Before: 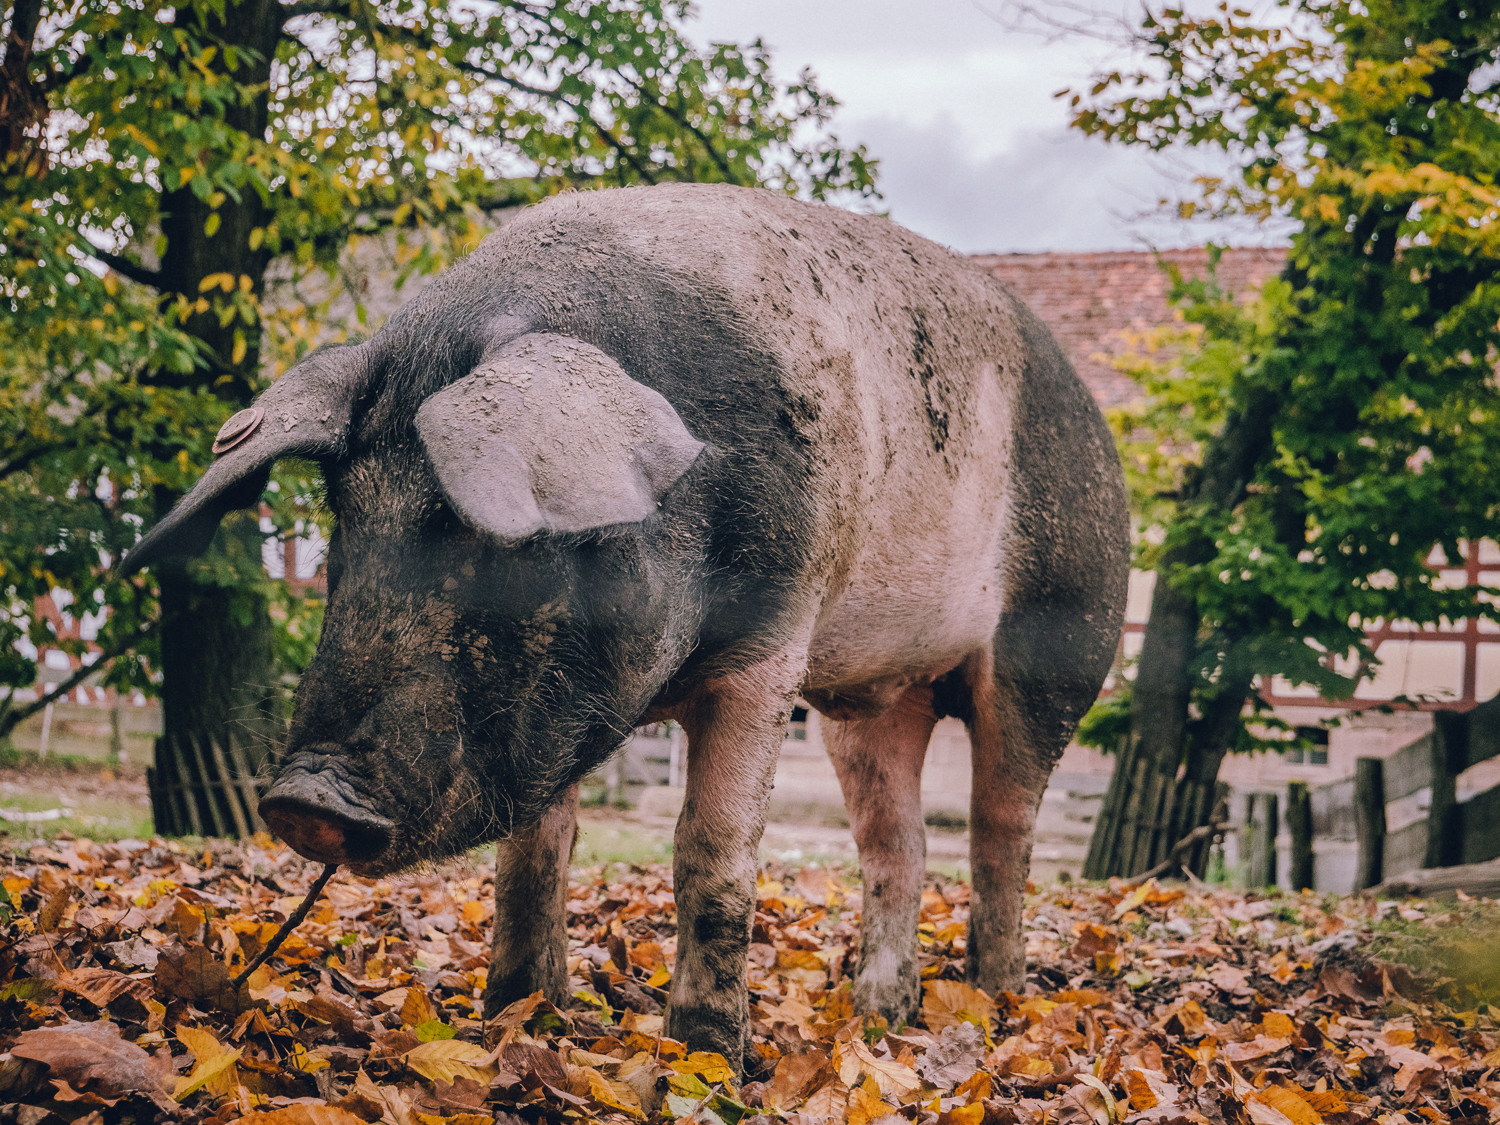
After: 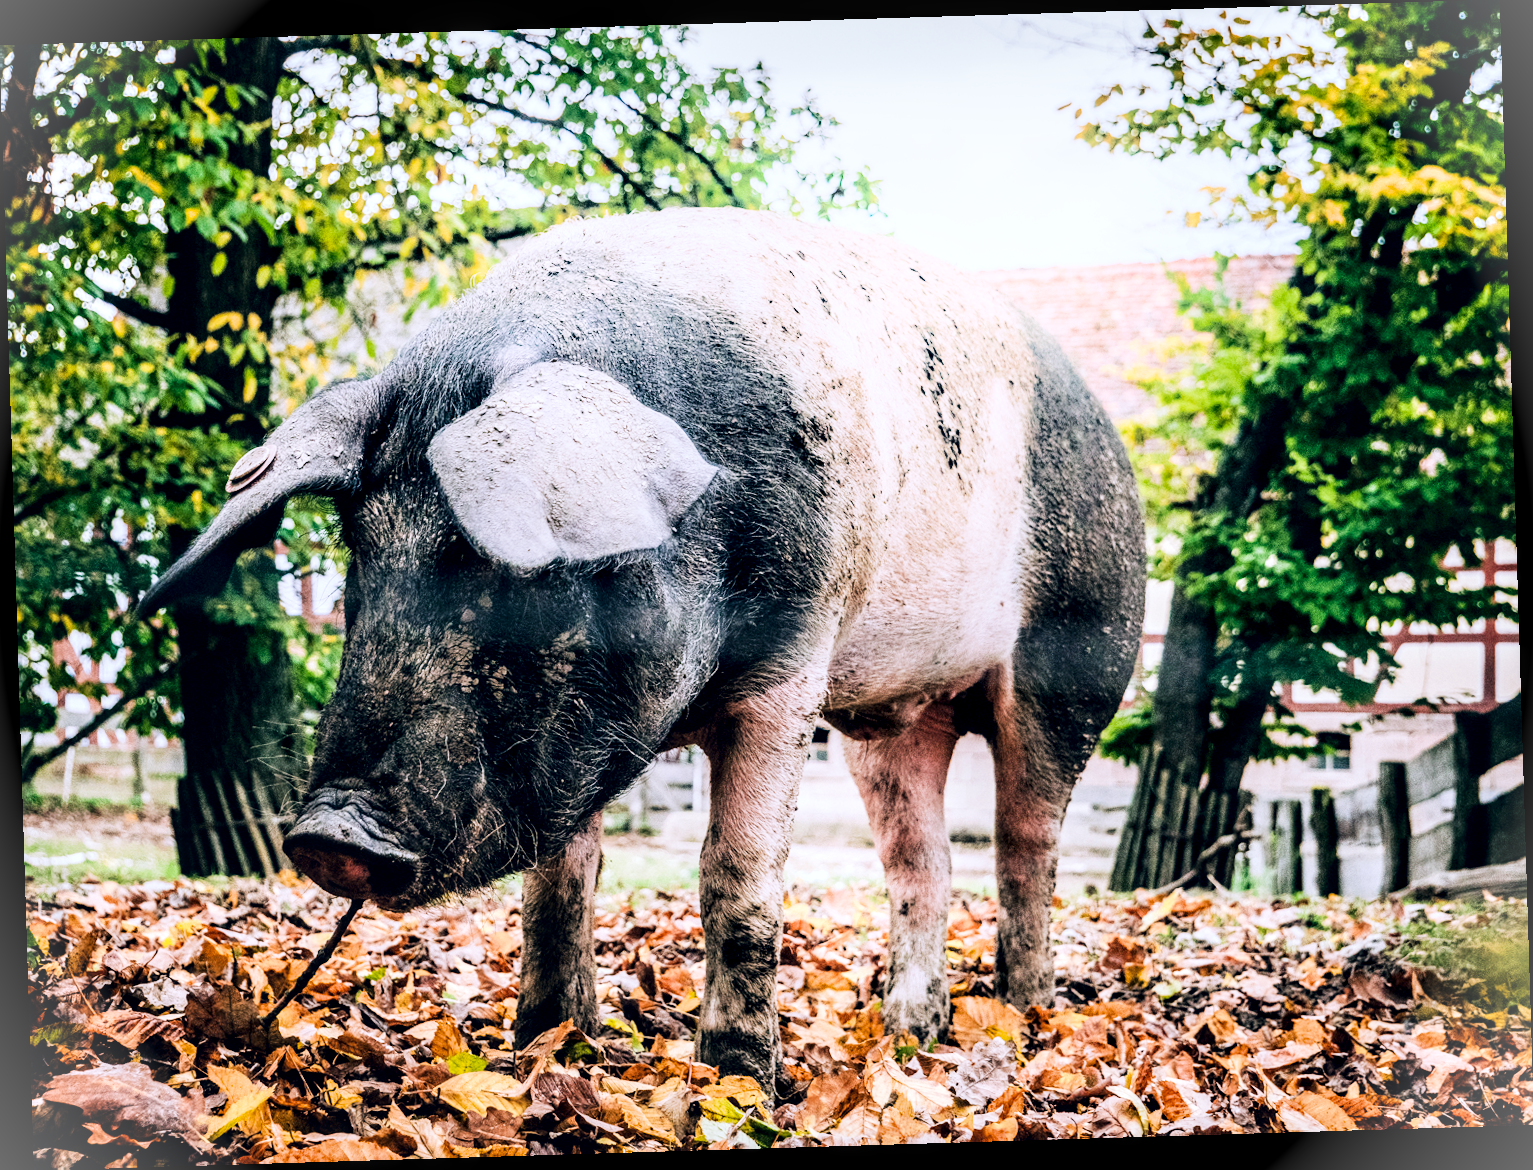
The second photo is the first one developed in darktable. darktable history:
exposure: black level correction 0, exposure 1.45 EV, compensate exposure bias true, compensate highlight preservation false
contrast brightness saturation: contrast 0.13, brightness -0.24, saturation 0.14
rotate and perspective: rotation -1.75°, automatic cropping off
shadows and highlights: shadows -21.3, highlights 100, soften with gaussian
color calibration: illuminant F (fluorescent), F source F9 (Cool White Deluxe 4150 K) – high CRI, x 0.374, y 0.373, temperature 4158.34 K
local contrast: highlights 83%, shadows 81%
vignetting: fall-off start 100%, brightness 0.3, saturation 0
filmic rgb: black relative exposure -5 EV, hardness 2.88, contrast 1.3, highlights saturation mix -30%
